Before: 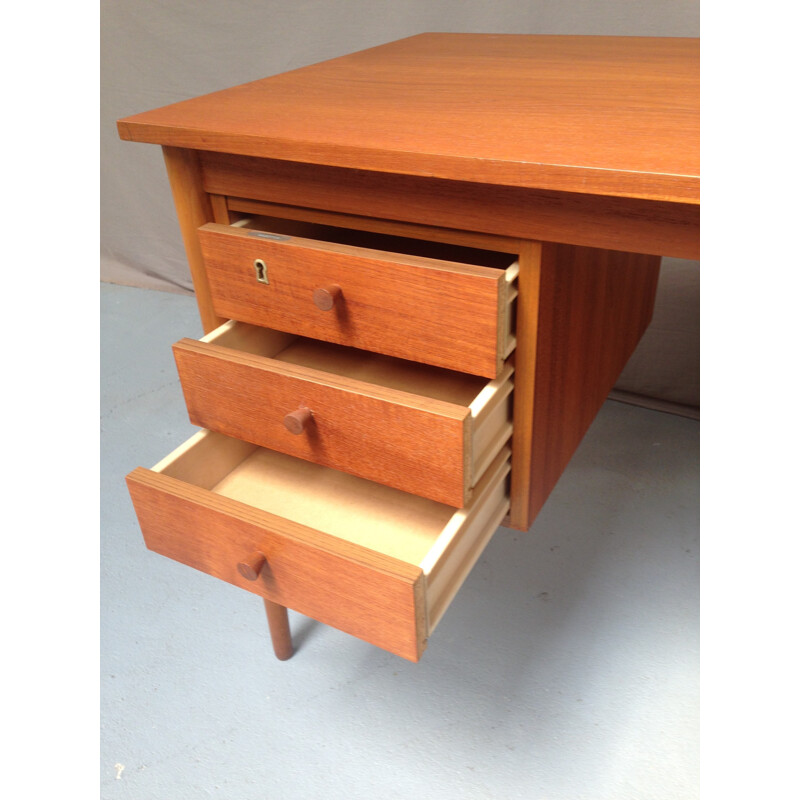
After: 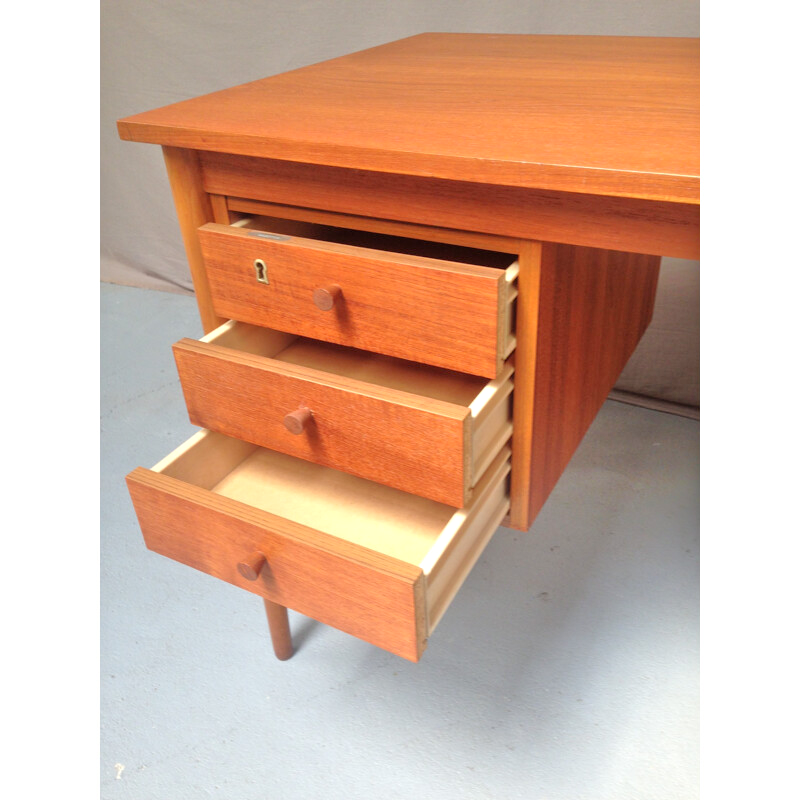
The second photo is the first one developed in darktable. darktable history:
tone equalizer: -7 EV 0.141 EV, -6 EV 0.635 EV, -5 EV 1.12 EV, -4 EV 1.33 EV, -3 EV 1.13 EV, -2 EV 0.6 EV, -1 EV 0.161 EV, mask exposure compensation -0.5 EV
